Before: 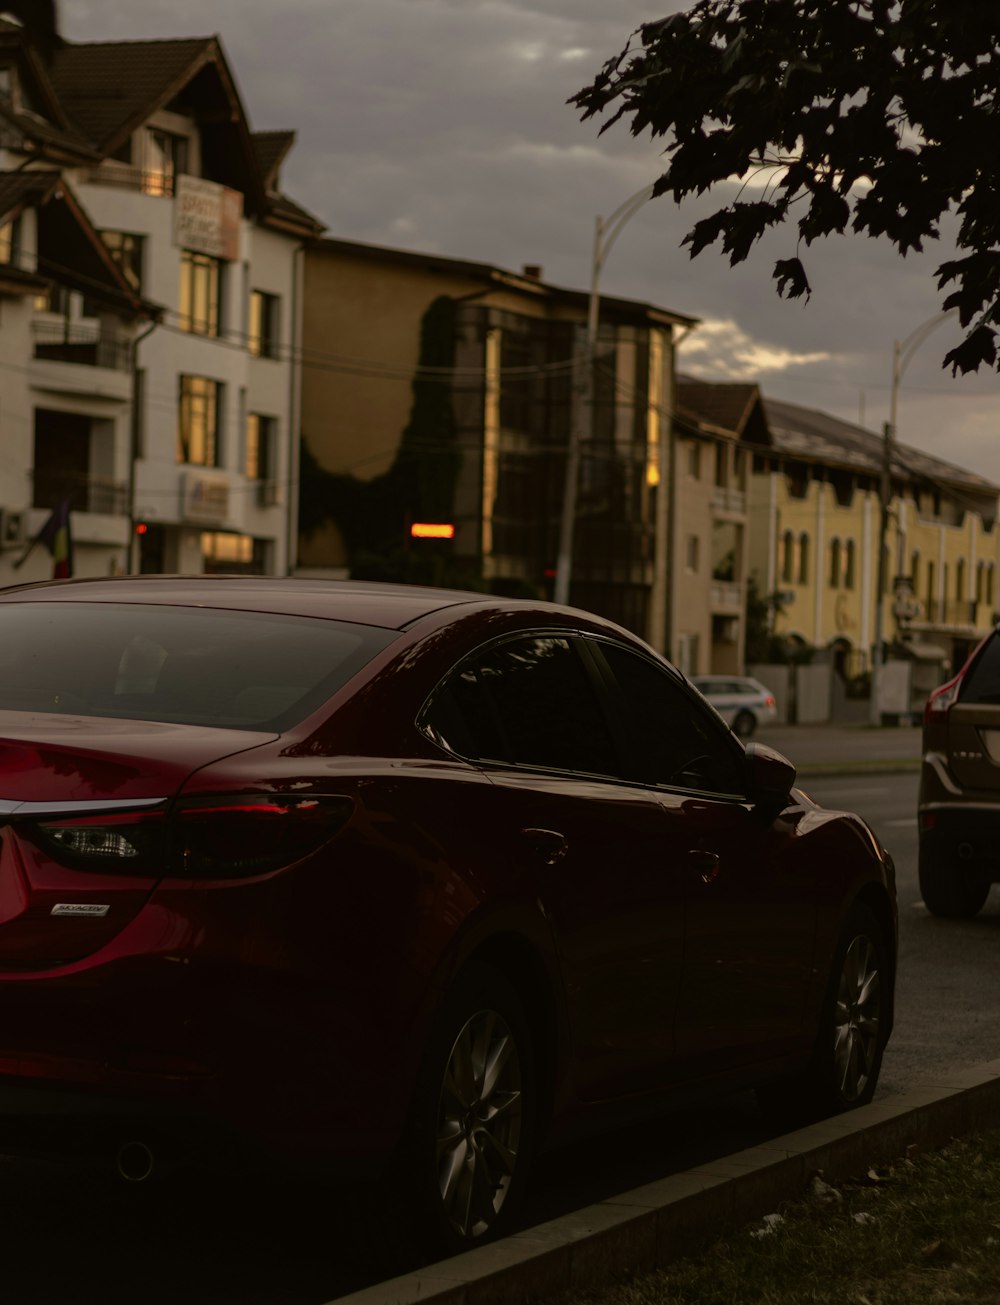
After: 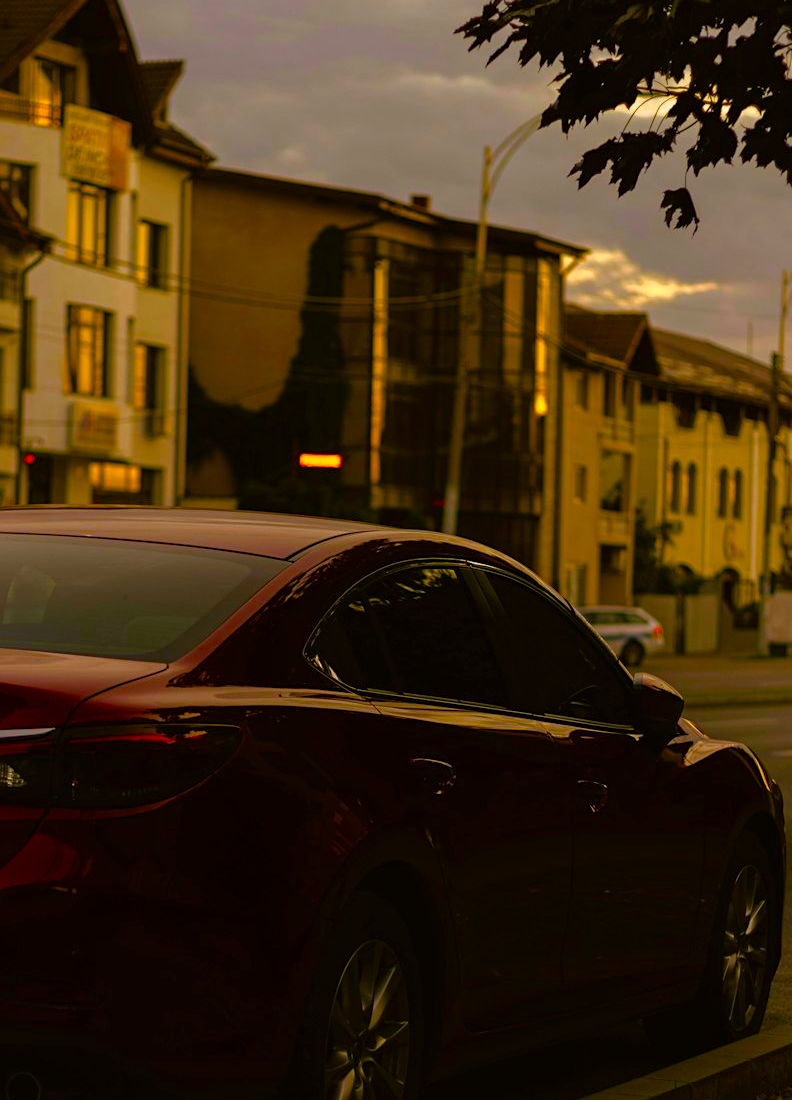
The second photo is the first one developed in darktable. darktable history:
crop: left 11.225%, top 5.381%, right 9.565%, bottom 10.314%
color balance rgb: linear chroma grading › shadows 10%, linear chroma grading › highlights 10%, linear chroma grading › global chroma 15%, linear chroma grading › mid-tones 15%, perceptual saturation grading › global saturation 40%, perceptual saturation grading › highlights -25%, perceptual saturation grading › mid-tones 35%, perceptual saturation grading › shadows 35%, perceptual brilliance grading › global brilliance 11.29%, global vibrance 11.29%
sharpen: amount 0.2
